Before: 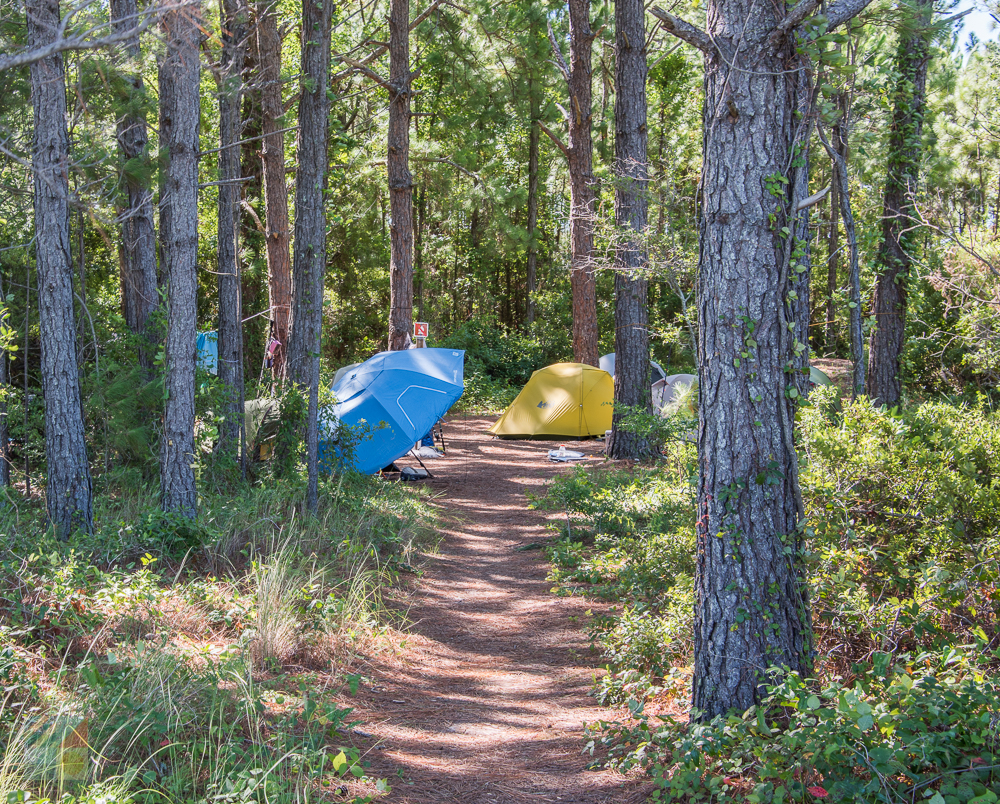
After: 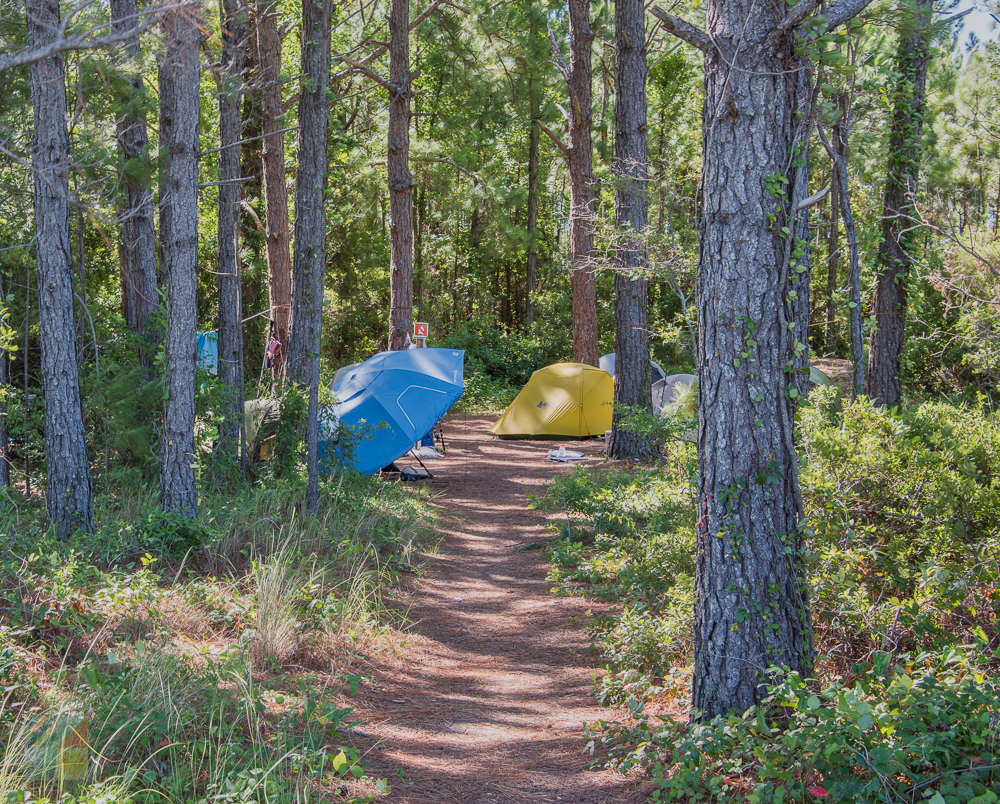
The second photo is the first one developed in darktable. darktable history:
tone equalizer: -8 EV -0.001 EV, -7 EV 0.004 EV, -6 EV -0.013 EV, -5 EV 0.017 EV, -4 EV -0.01 EV, -3 EV 0.007 EV, -2 EV -0.087 EV, -1 EV -0.287 EV, +0 EV -0.586 EV
